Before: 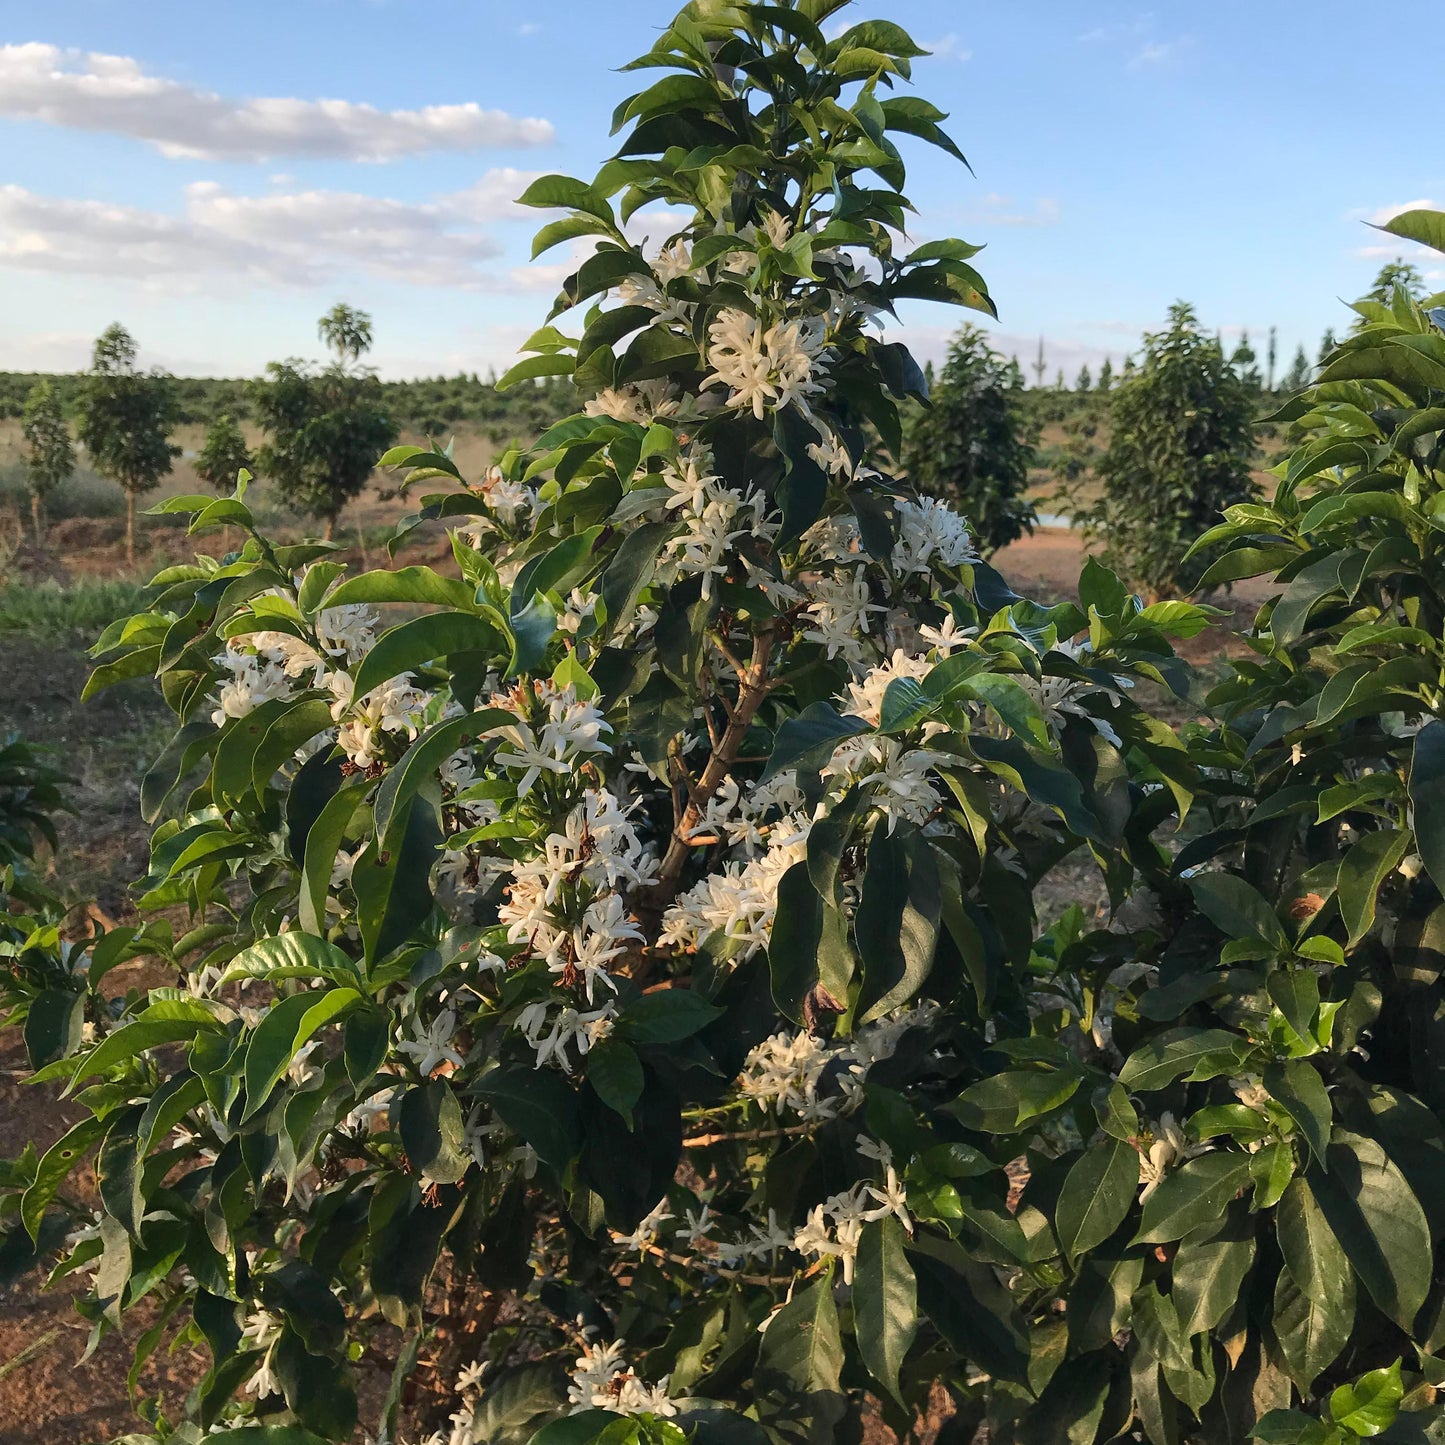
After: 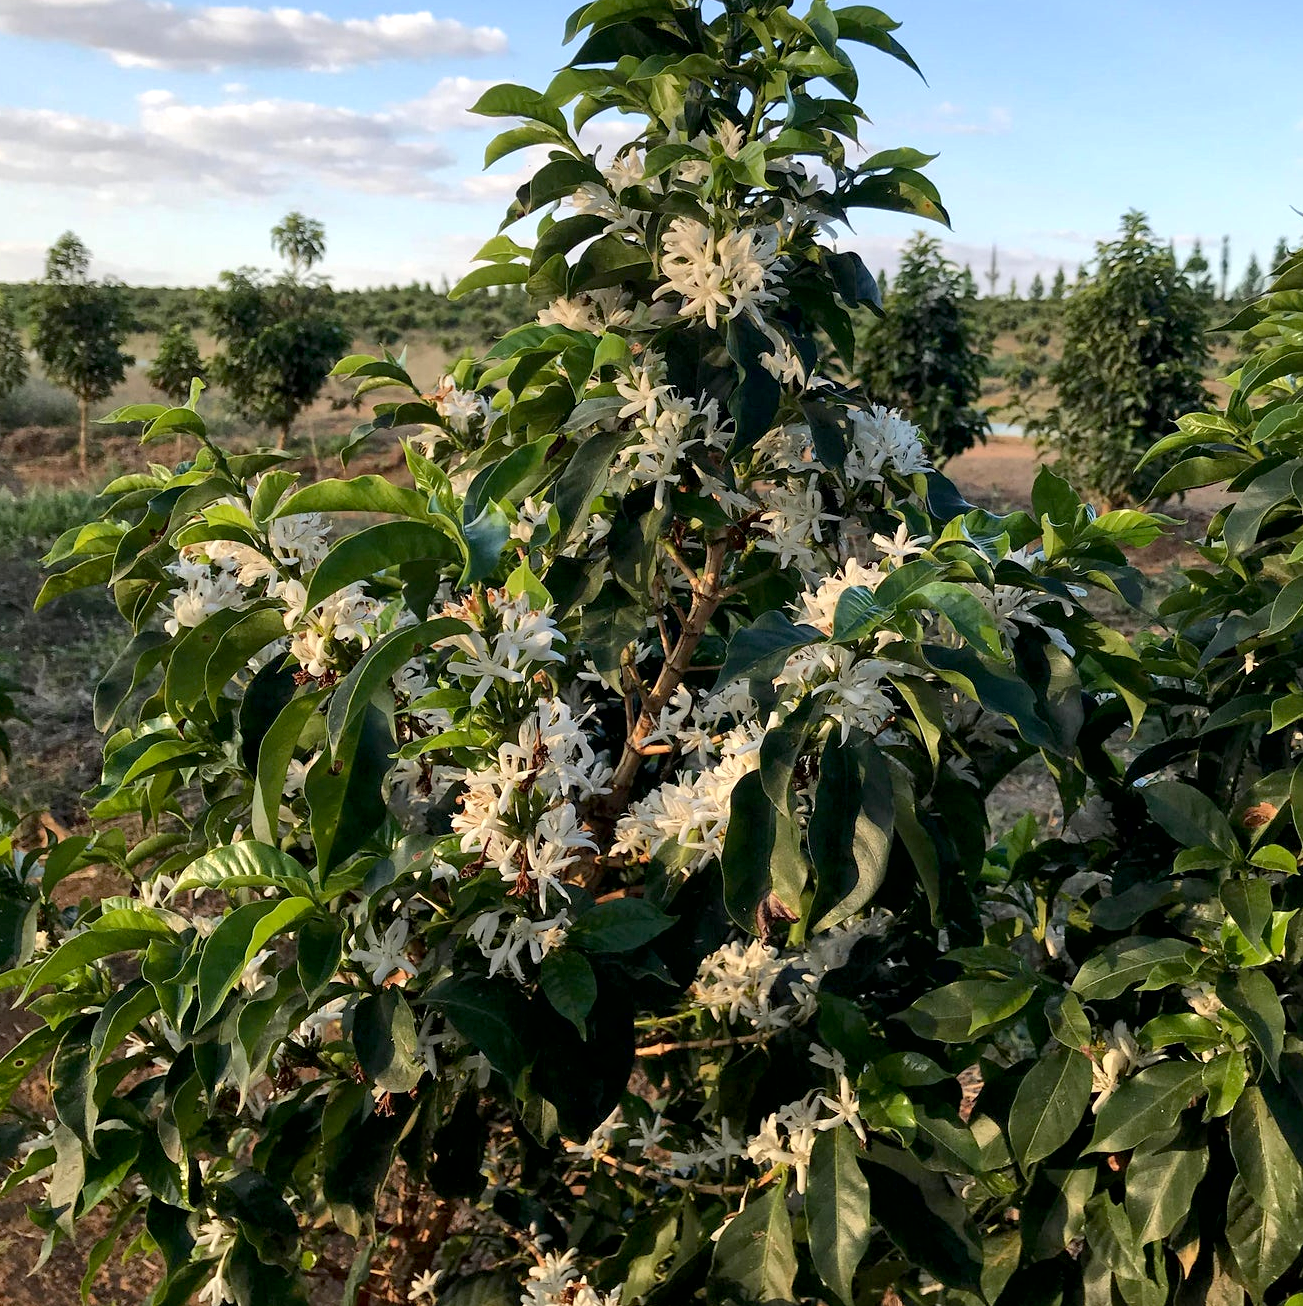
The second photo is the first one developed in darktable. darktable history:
local contrast: mode bilateral grid, contrast 20, coarseness 51, detail 141%, midtone range 0.2
exposure: black level correction 0.007, exposure 0.16 EV, compensate highlight preservation false
crop: left 3.301%, top 6.352%, right 6.508%, bottom 3.252%
